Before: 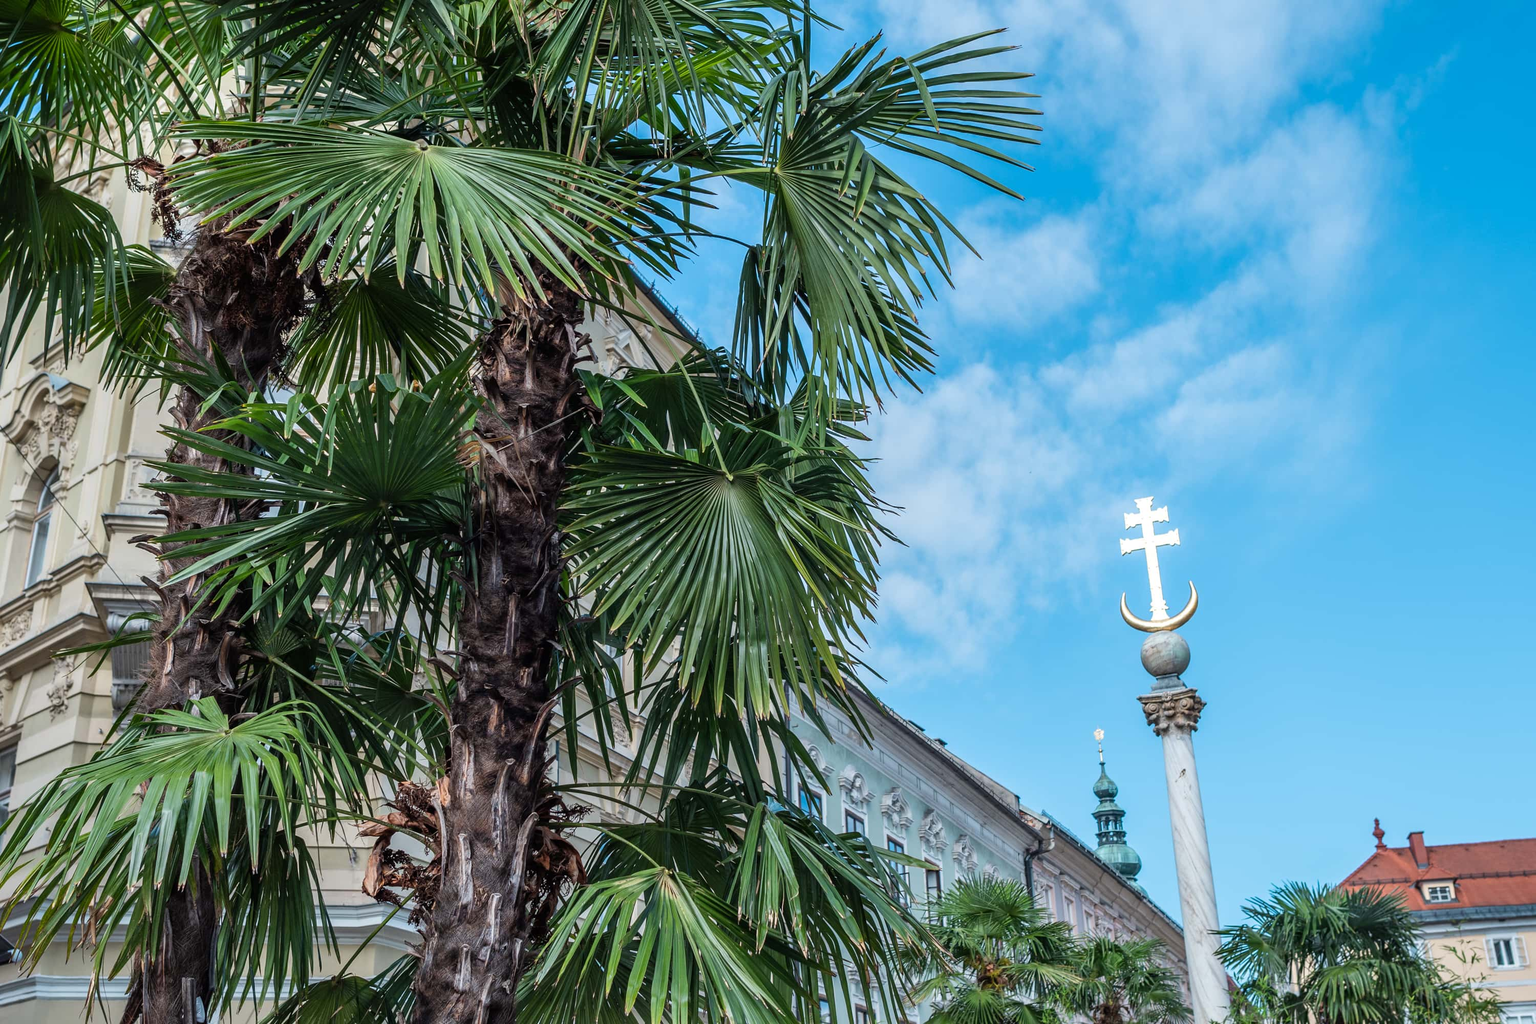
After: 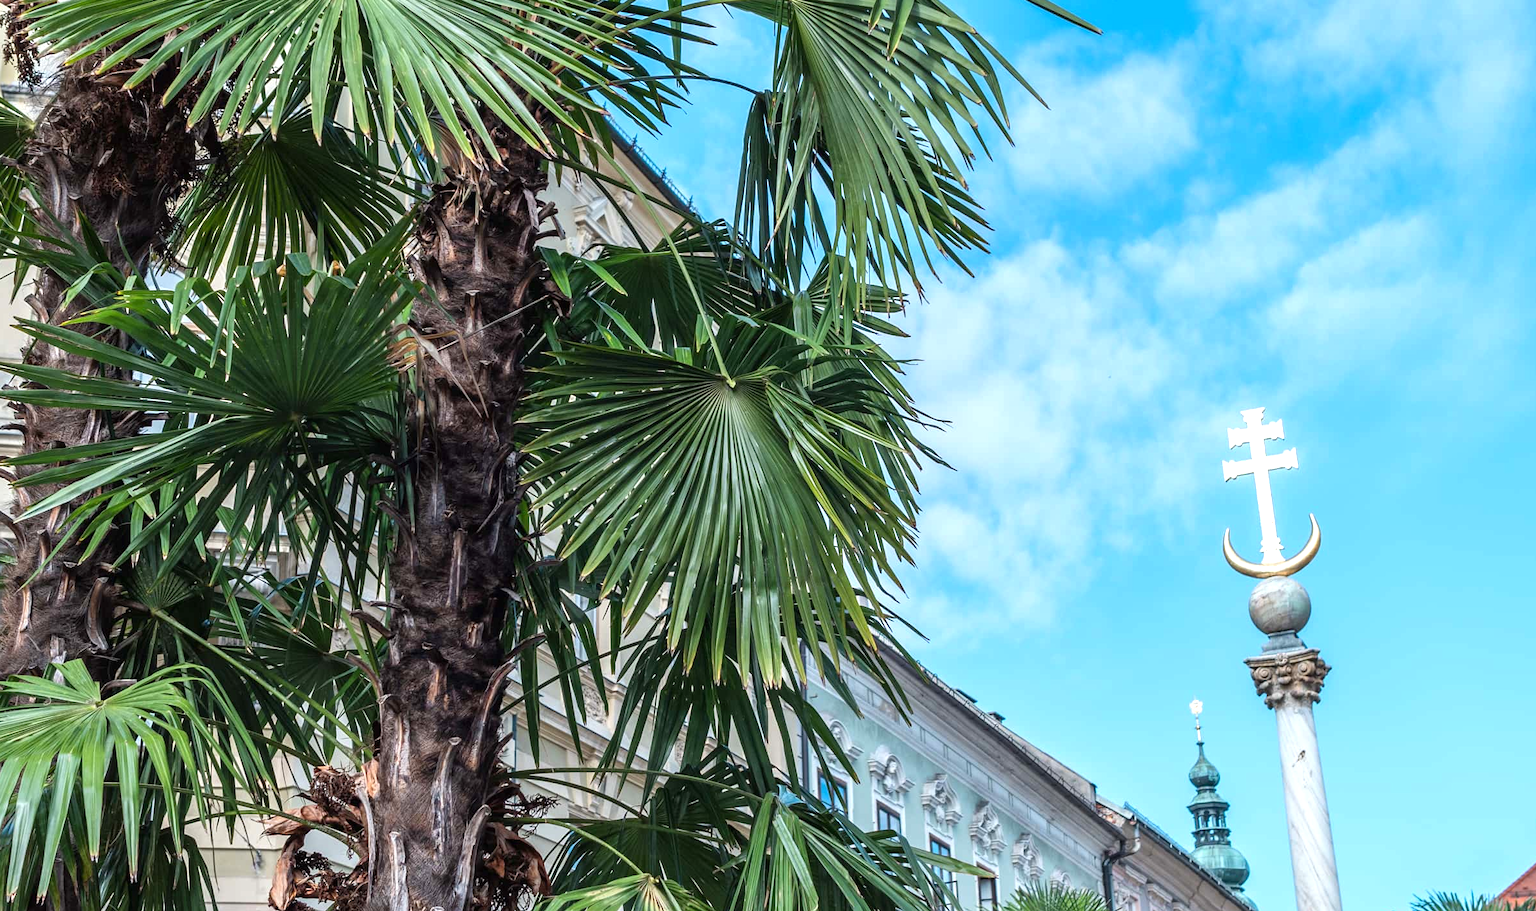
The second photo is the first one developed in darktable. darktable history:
crop: left 9.712%, top 16.928%, right 10.845%, bottom 12.332%
exposure: black level correction 0, exposure 0.5 EV, compensate highlight preservation false
